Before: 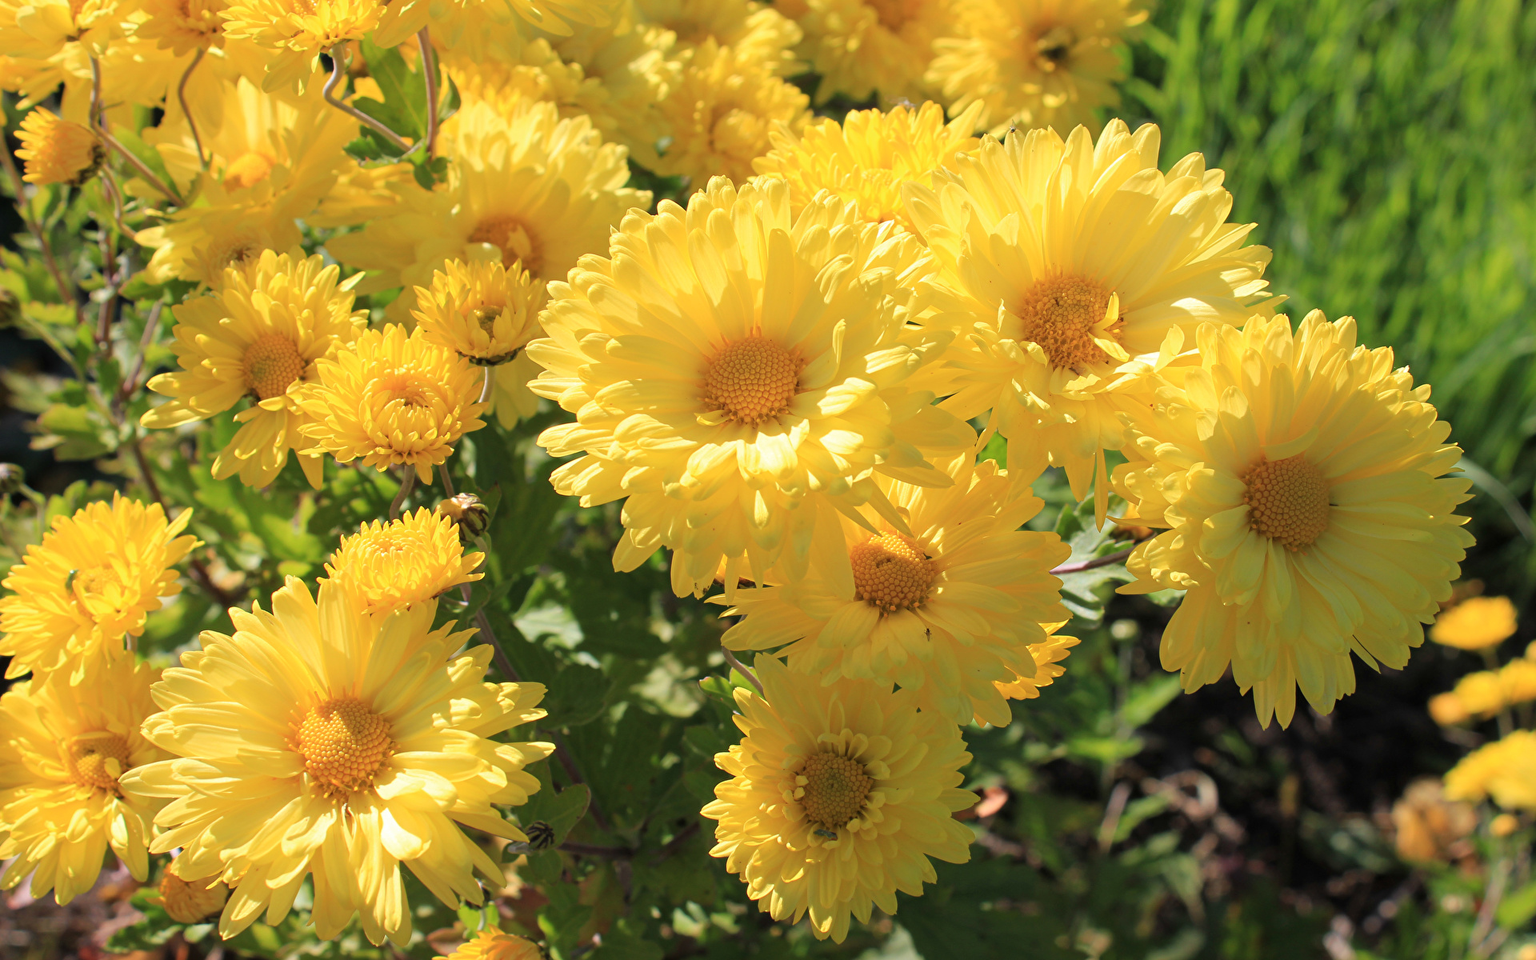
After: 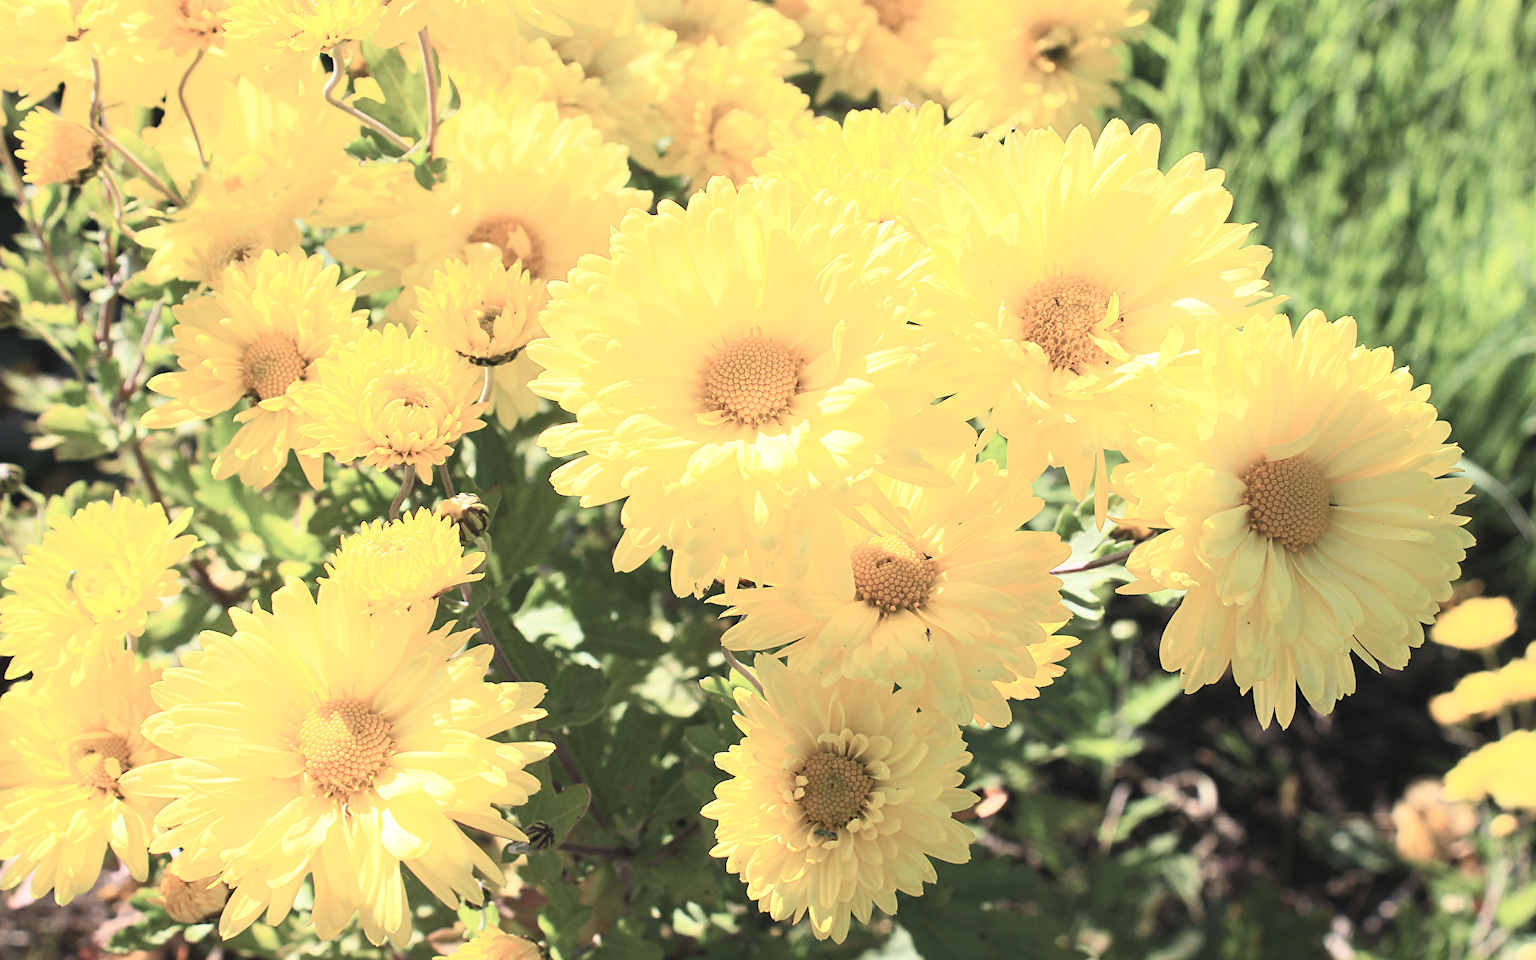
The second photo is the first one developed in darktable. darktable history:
contrast brightness saturation: contrast 0.435, brightness 0.557, saturation -0.193
sharpen: radius 1.476, amount 0.405, threshold 1.495
